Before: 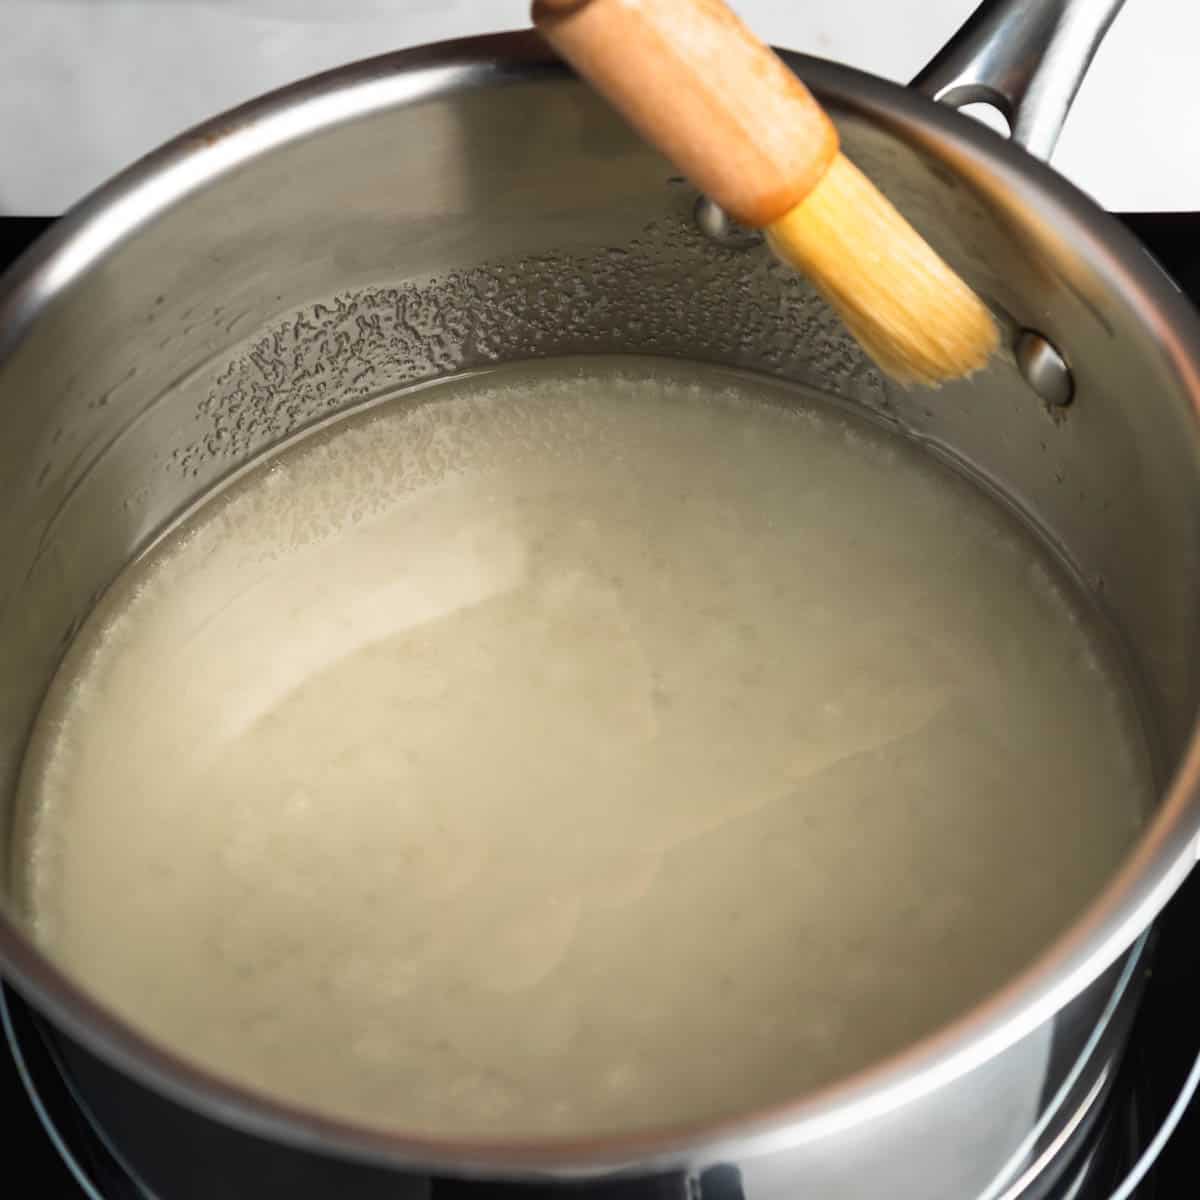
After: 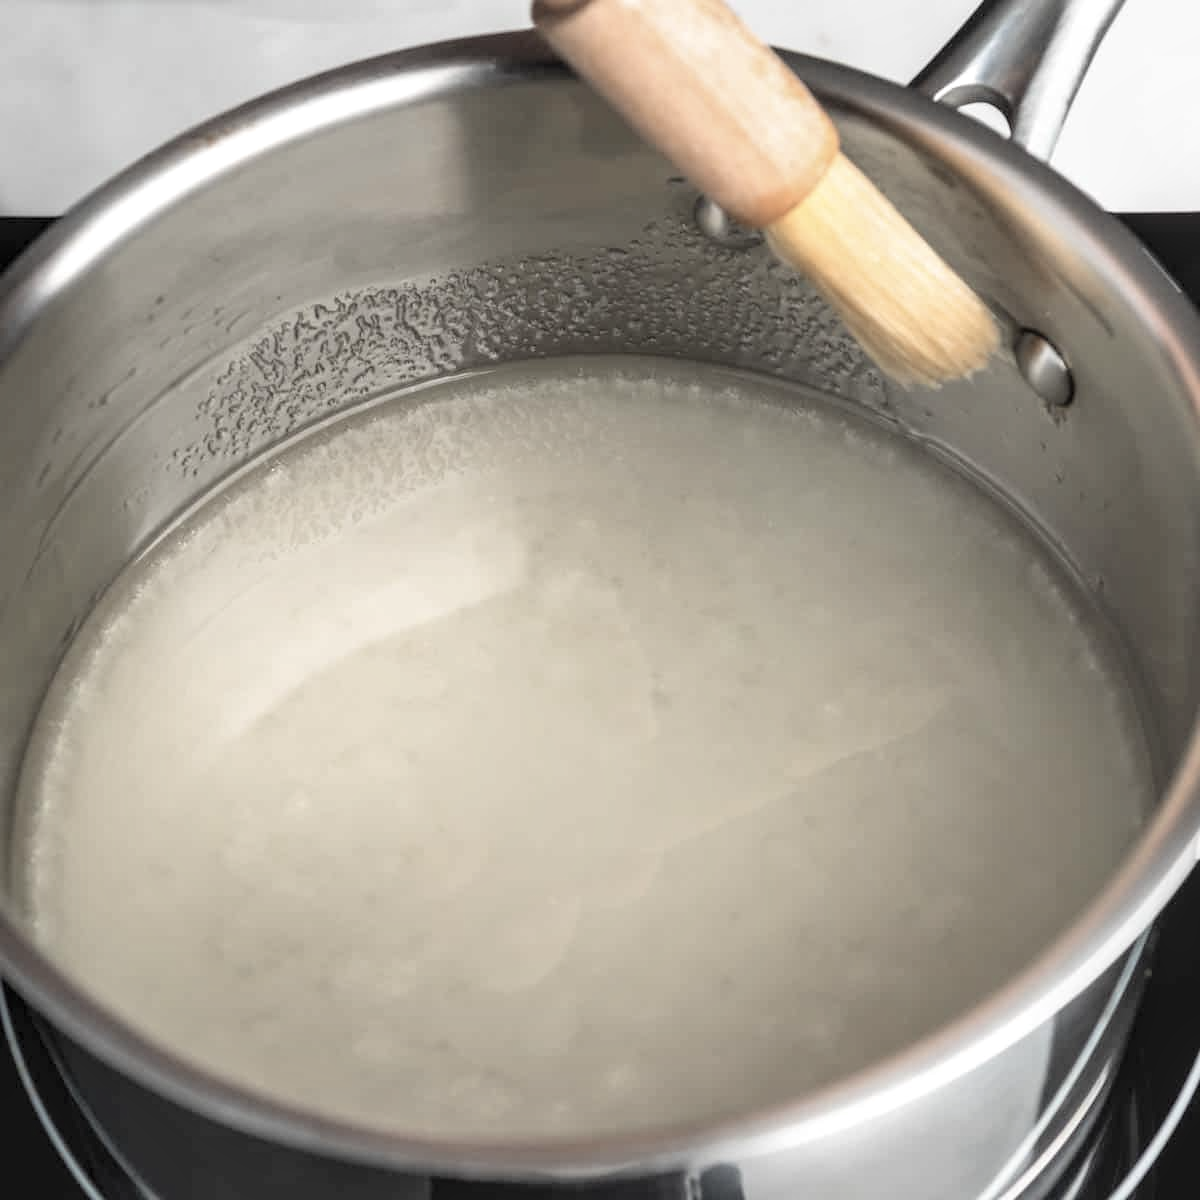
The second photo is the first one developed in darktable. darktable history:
local contrast: on, module defaults
contrast brightness saturation: brightness 0.18, saturation -0.5
